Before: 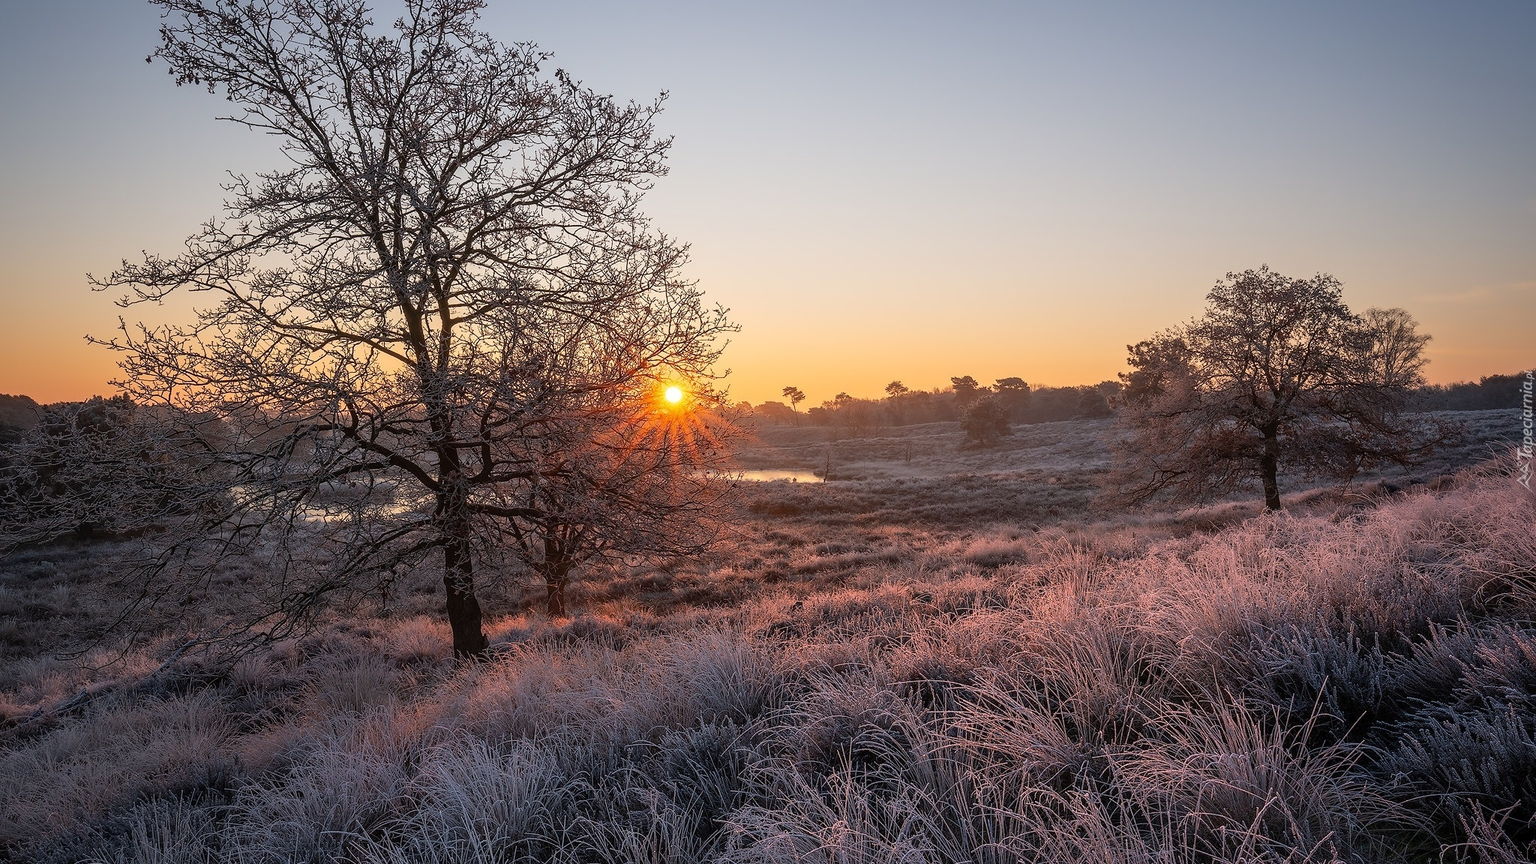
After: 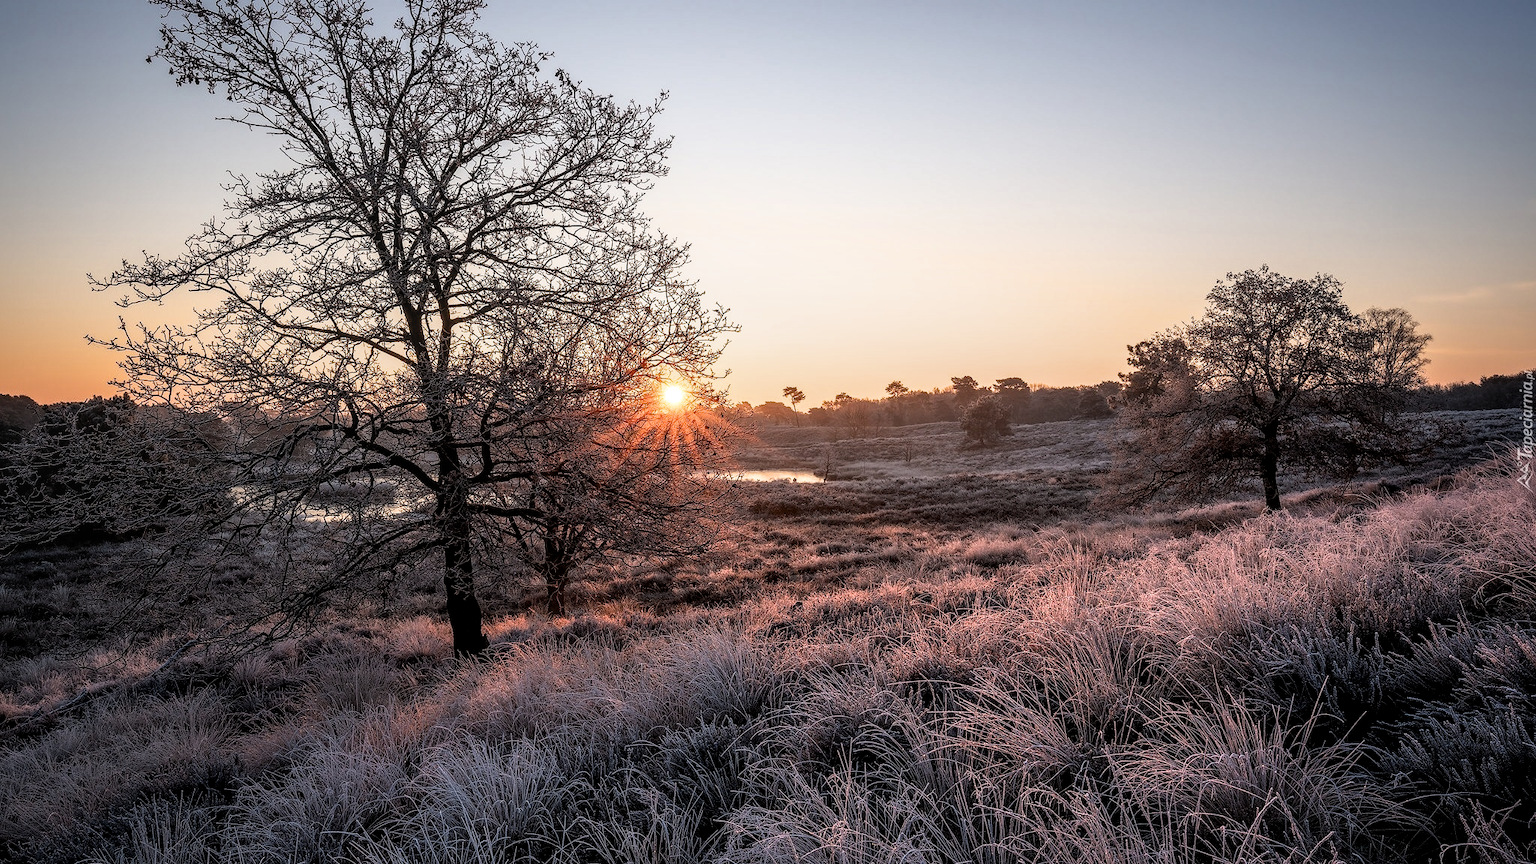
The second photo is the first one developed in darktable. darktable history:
local contrast: on, module defaults
filmic rgb: black relative exposure -8.25 EV, white relative exposure 2.2 EV, target white luminance 99.983%, hardness 7.15, latitude 74.32%, contrast 1.326, highlights saturation mix -2.35%, shadows ↔ highlights balance 30.57%
